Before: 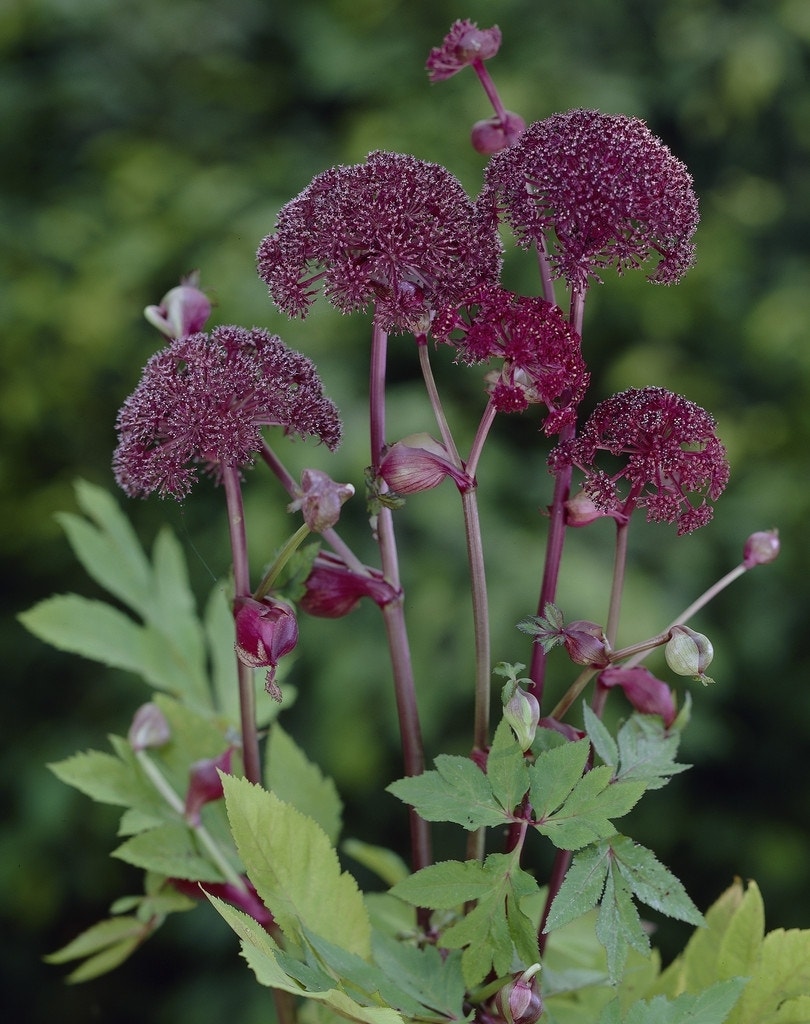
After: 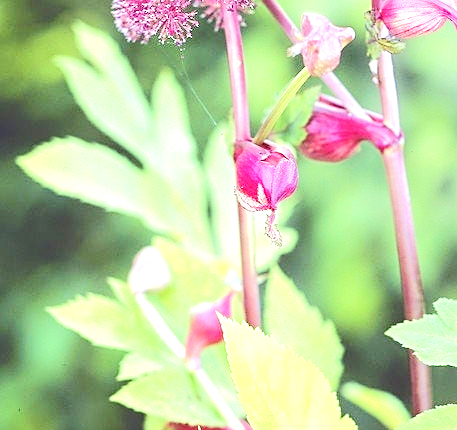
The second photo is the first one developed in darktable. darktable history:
crop: top 44.628%, right 43.508%, bottom 13.326%
tone equalizer: -8 EV 2 EV, -7 EV 1.97 EV, -6 EV 2 EV, -5 EV 1.99 EV, -4 EV 1.98 EV, -3 EV 1.47 EV, -2 EV 0.98 EV, -1 EV 0.511 EV, edges refinement/feathering 500, mask exposure compensation -1.57 EV, preserve details no
sharpen: on, module defaults
exposure: black level correction 0, exposure 1.586 EV, compensate exposure bias true, compensate highlight preservation false
